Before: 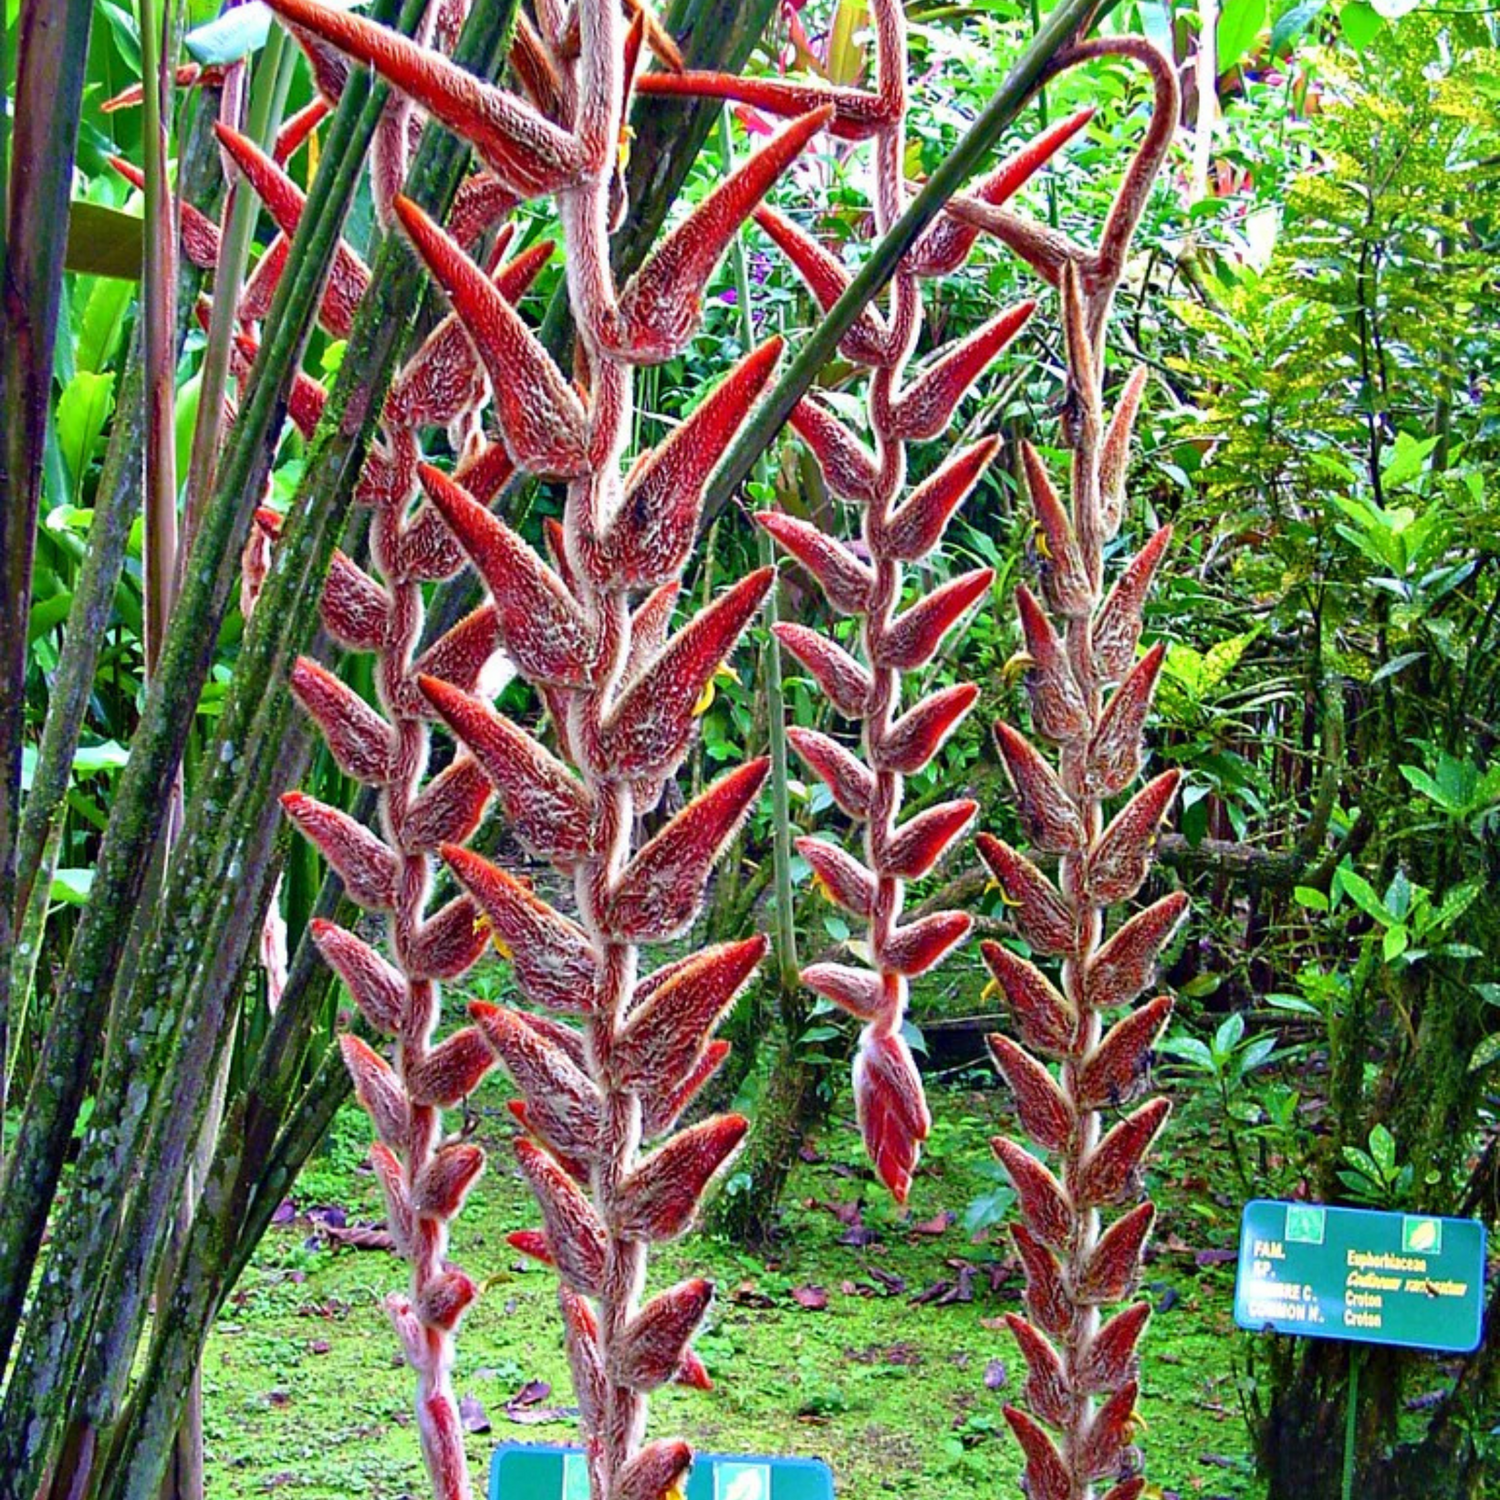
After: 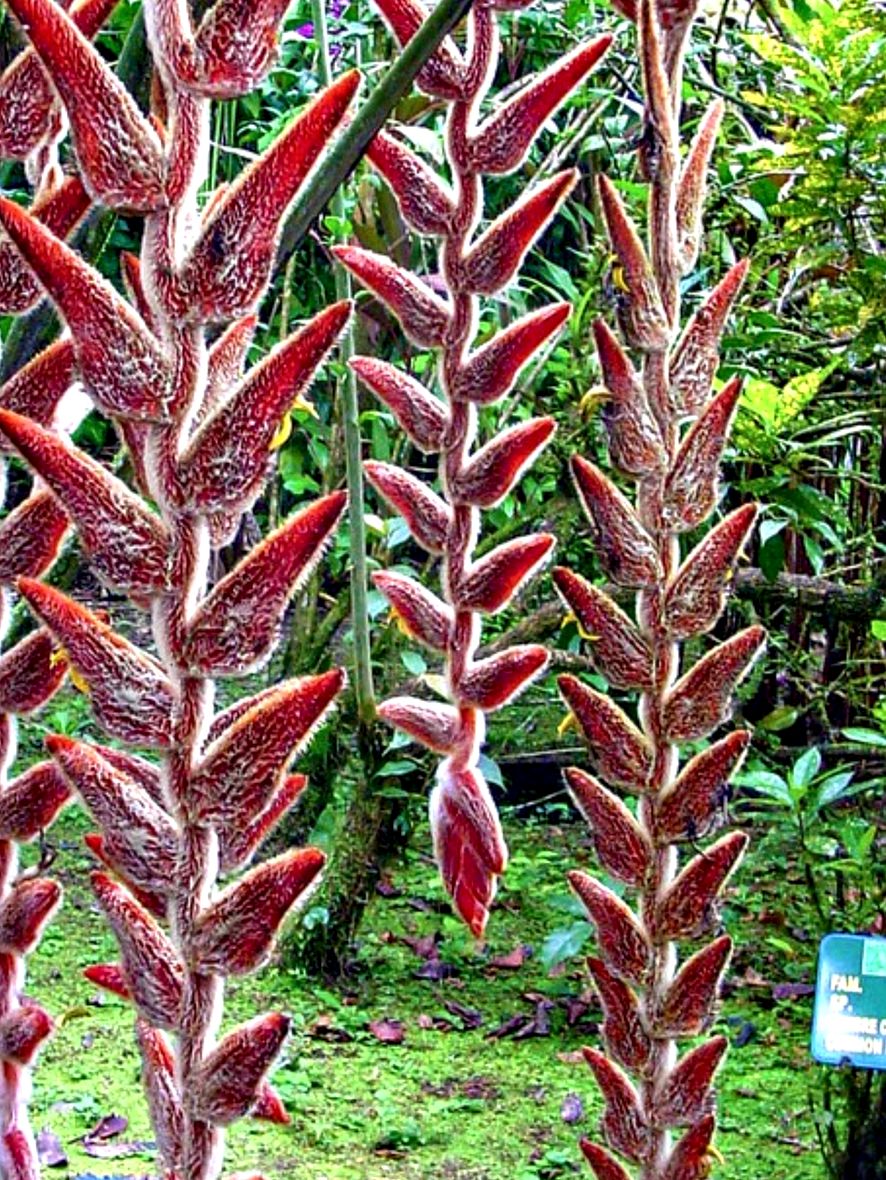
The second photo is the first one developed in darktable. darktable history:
local contrast: detail 135%, midtone range 0.75
crop and rotate: left 28.256%, top 17.734%, right 12.656%, bottom 3.573%
